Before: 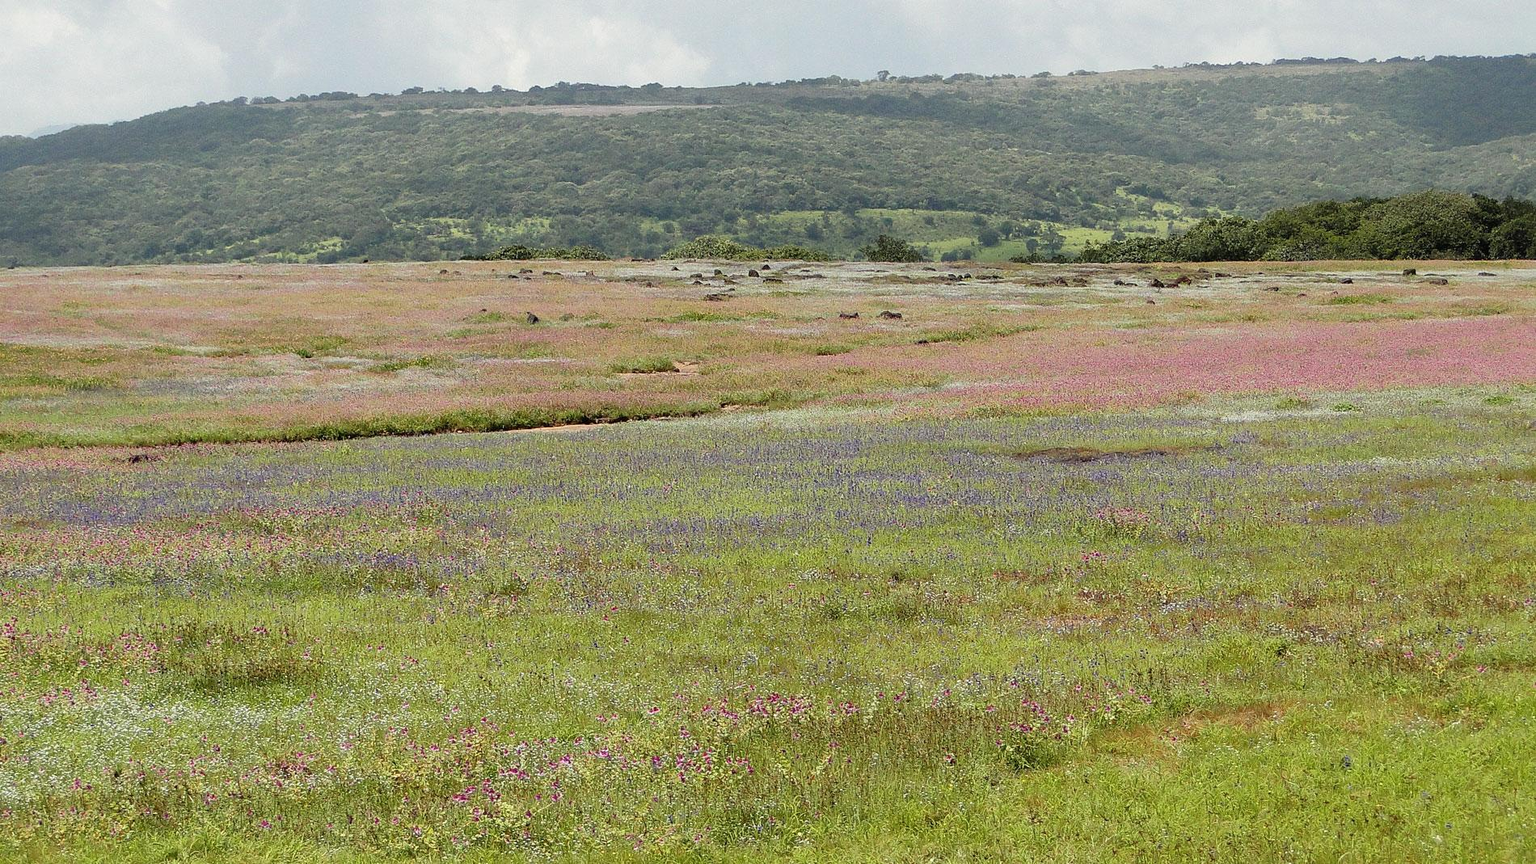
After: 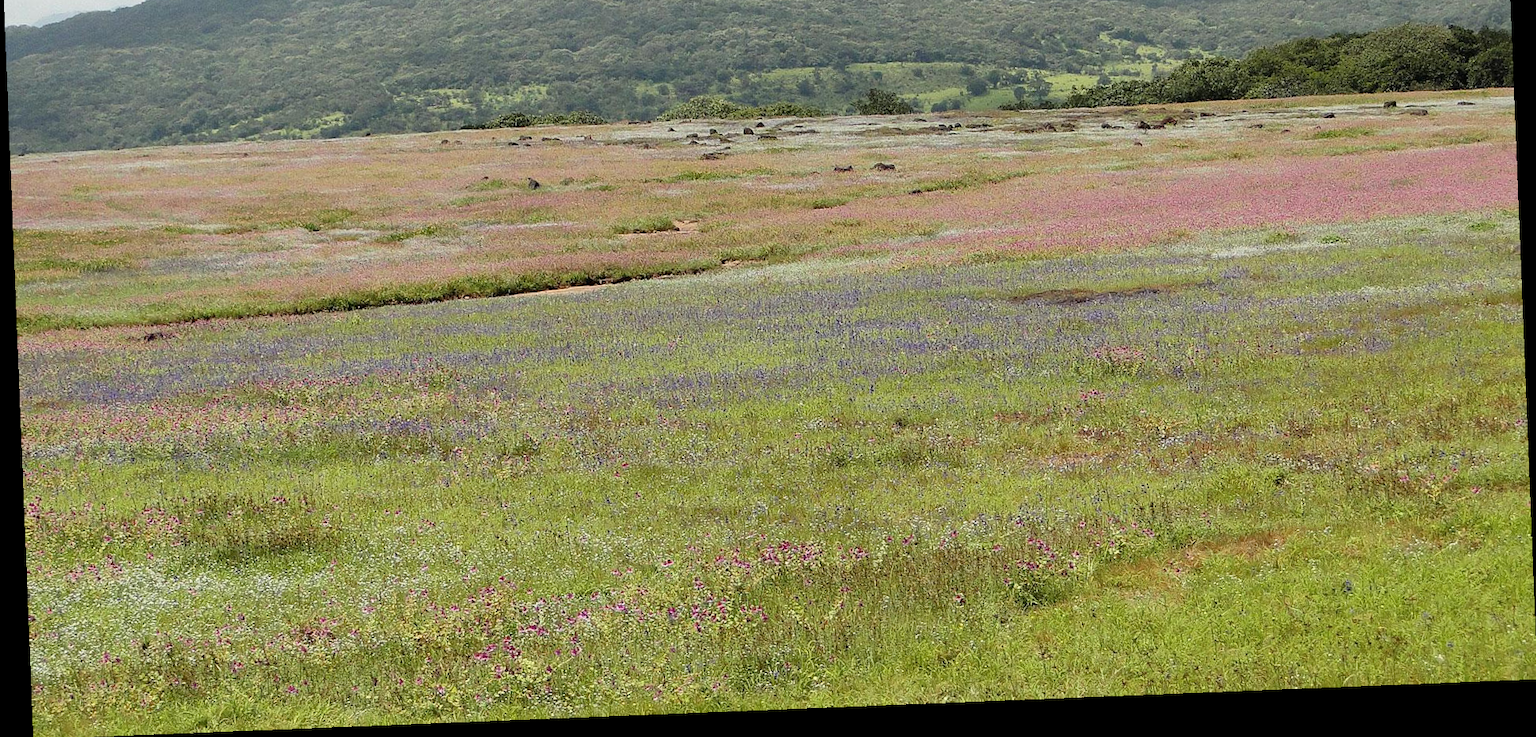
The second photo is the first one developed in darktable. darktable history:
crop and rotate: top 18.507%
rotate and perspective: rotation -2.29°, automatic cropping off
